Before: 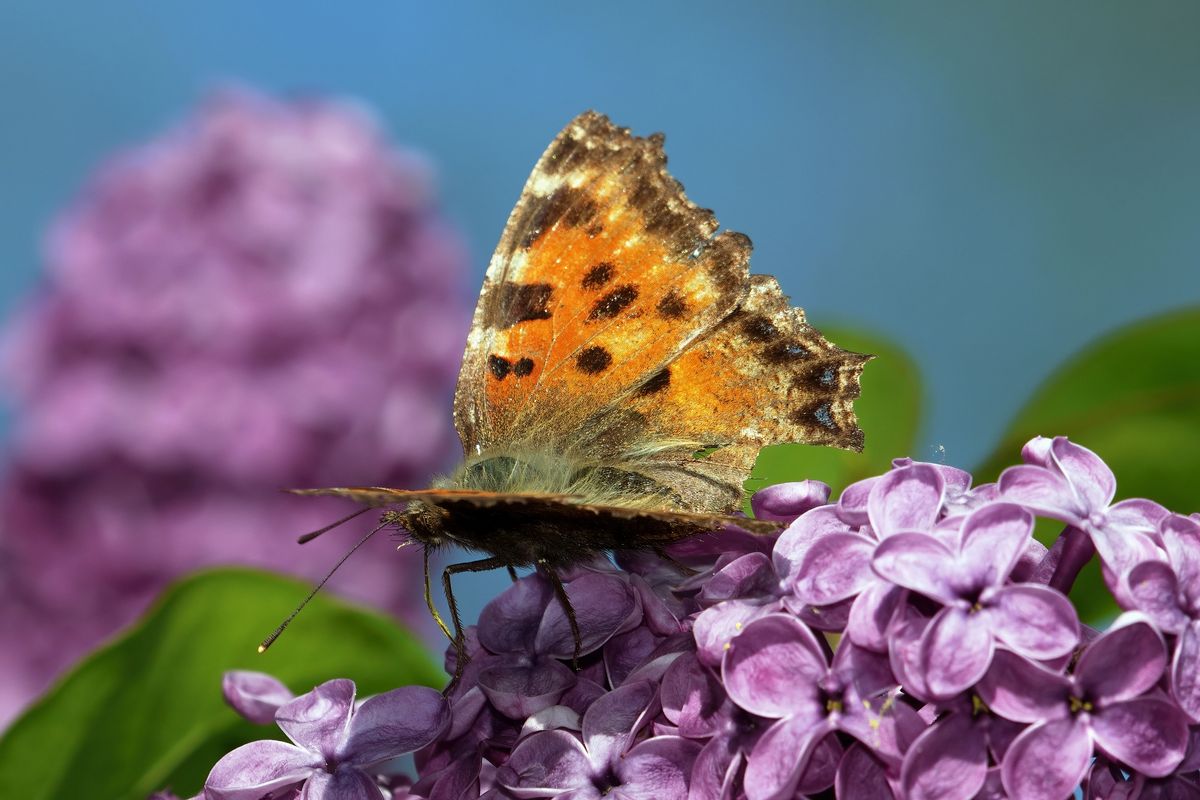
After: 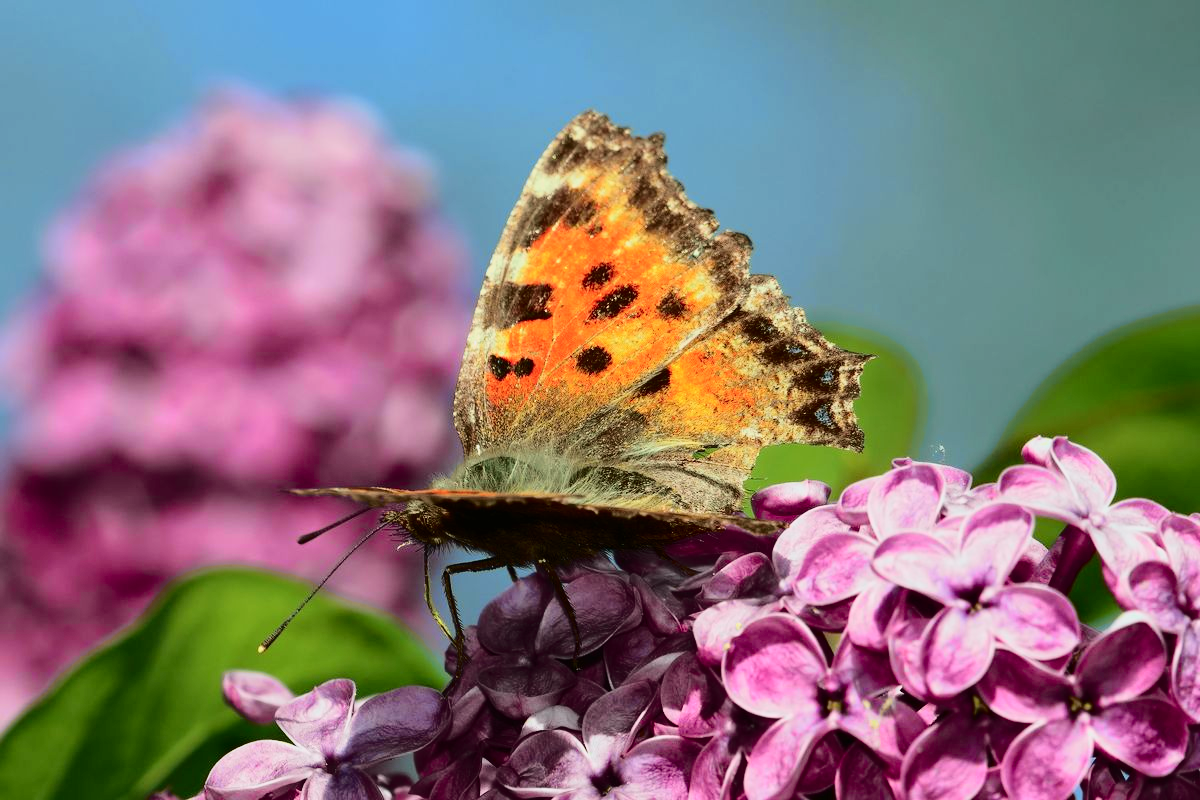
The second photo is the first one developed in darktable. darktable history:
tone curve: curves: ch0 [(0, 0.006) (0.184, 0.117) (0.405, 0.46) (0.456, 0.528) (0.634, 0.728) (0.877, 0.89) (0.984, 0.935)]; ch1 [(0, 0) (0.443, 0.43) (0.492, 0.489) (0.566, 0.579) (0.595, 0.625) (0.608, 0.667) (0.65, 0.729) (1, 1)]; ch2 [(0, 0) (0.33, 0.301) (0.421, 0.443) (0.447, 0.489) (0.492, 0.498) (0.537, 0.583) (0.586, 0.591) (0.663, 0.686) (1, 1)], color space Lab, independent channels, preserve colors none
